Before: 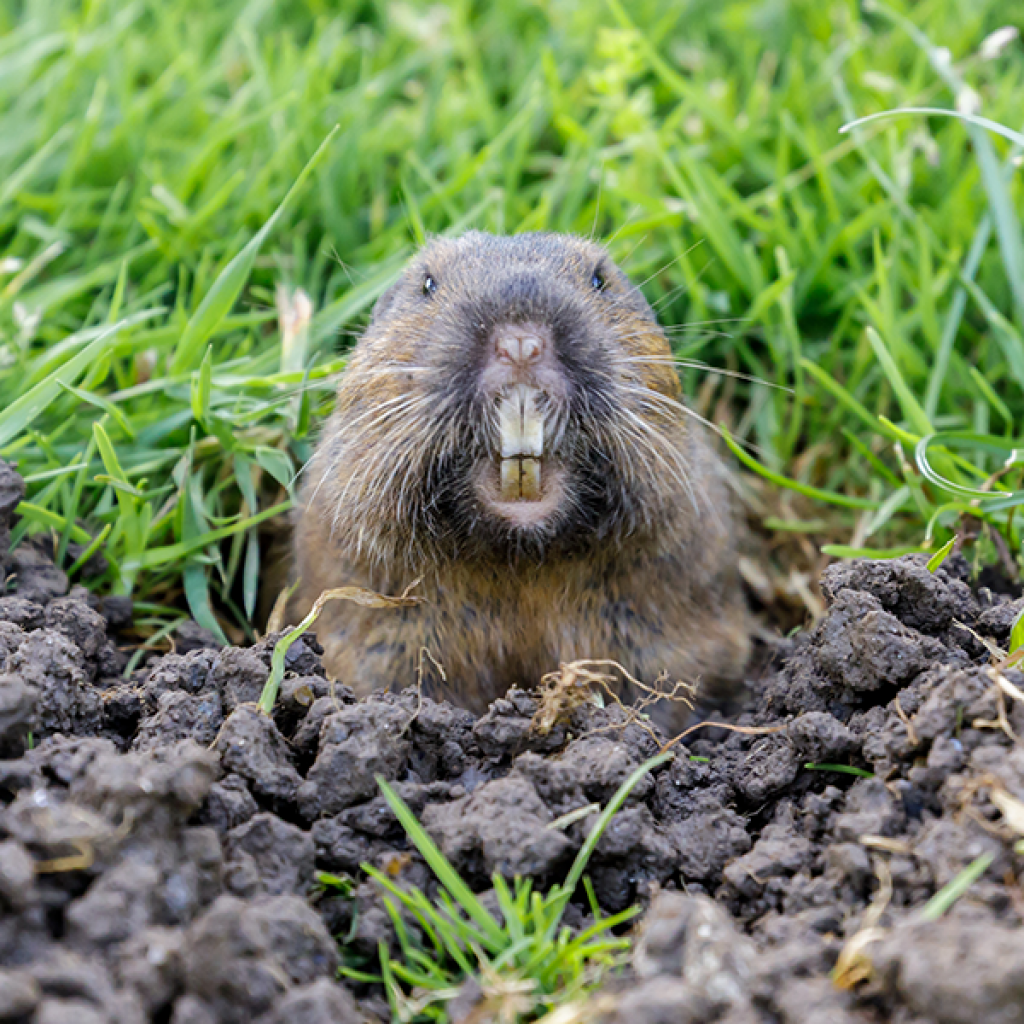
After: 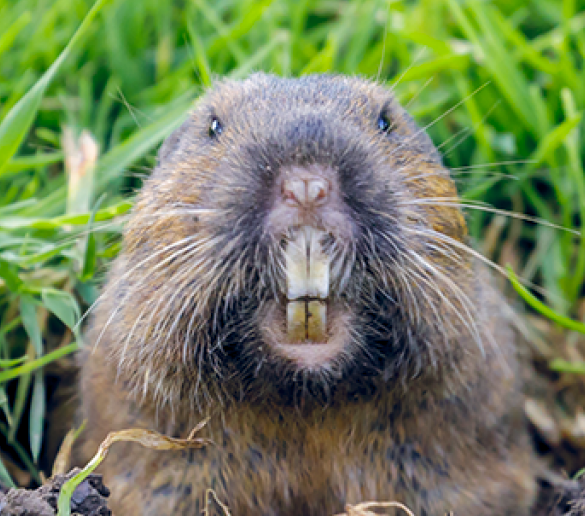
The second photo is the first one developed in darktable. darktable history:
crop: left 20.932%, top 15.471%, right 21.848%, bottom 34.081%
color balance rgb: shadows lift › hue 87.51°, highlights gain › chroma 0.68%, highlights gain › hue 55.1°, global offset › chroma 0.13%, global offset › hue 253.66°, linear chroma grading › global chroma 0.5%, perceptual saturation grading › global saturation 16.38%
